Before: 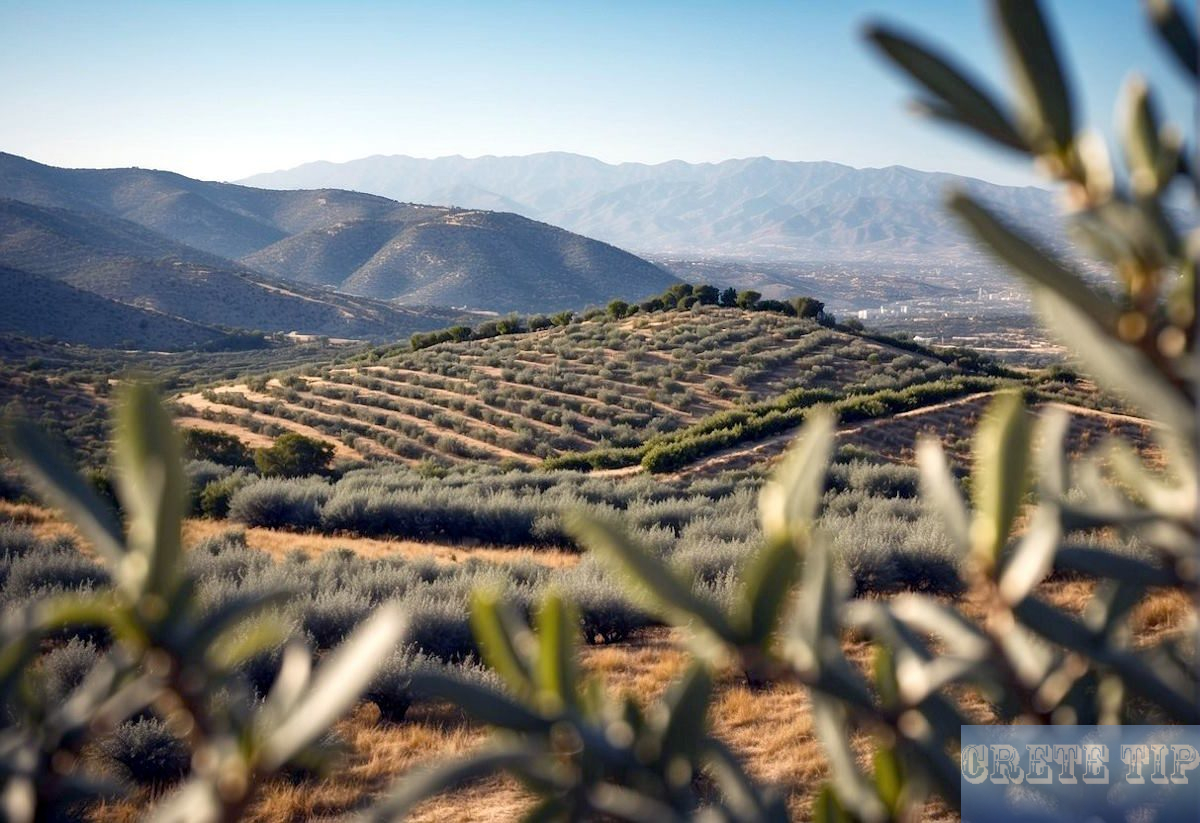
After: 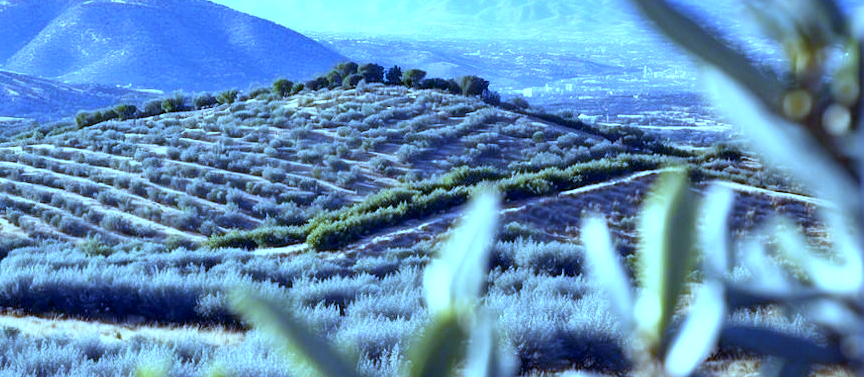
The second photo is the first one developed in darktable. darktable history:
white balance: red 0.766, blue 1.537
crop and rotate: left 27.938%, top 27.046%, bottom 27.046%
exposure: black level correction 0, exposure 0.5 EV, compensate exposure bias true, compensate highlight preservation false
color balance: mode lift, gamma, gain (sRGB), lift [0.997, 0.979, 1.021, 1.011], gamma [1, 1.084, 0.916, 0.998], gain [1, 0.87, 1.13, 1.101], contrast 4.55%, contrast fulcrum 38.24%, output saturation 104.09%
